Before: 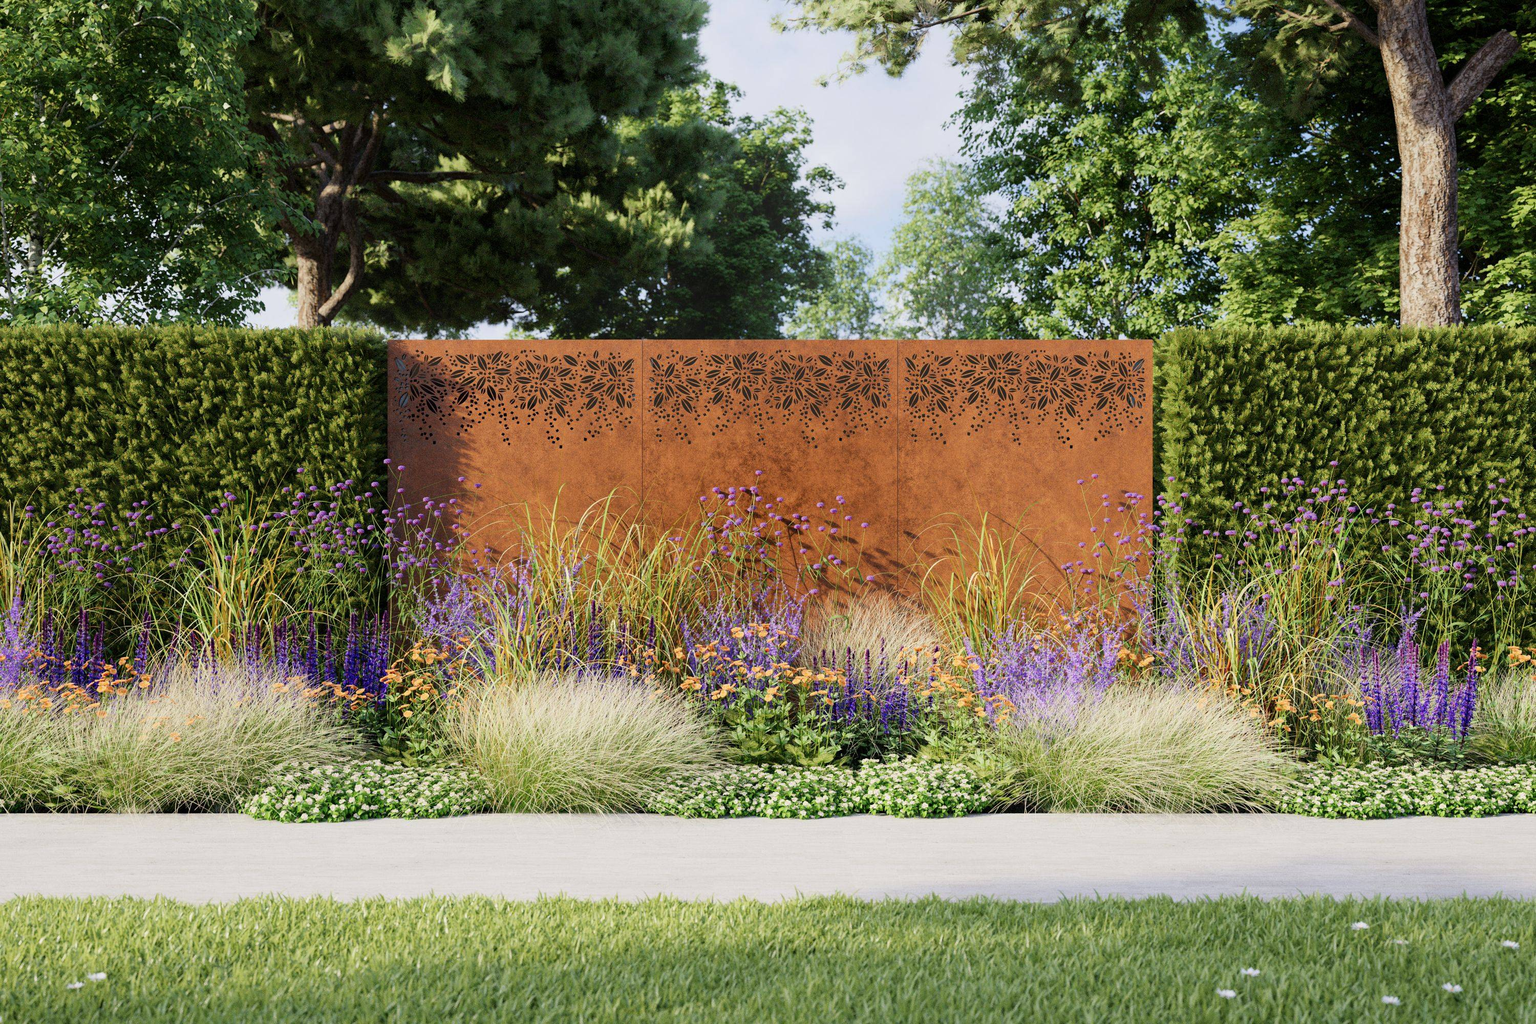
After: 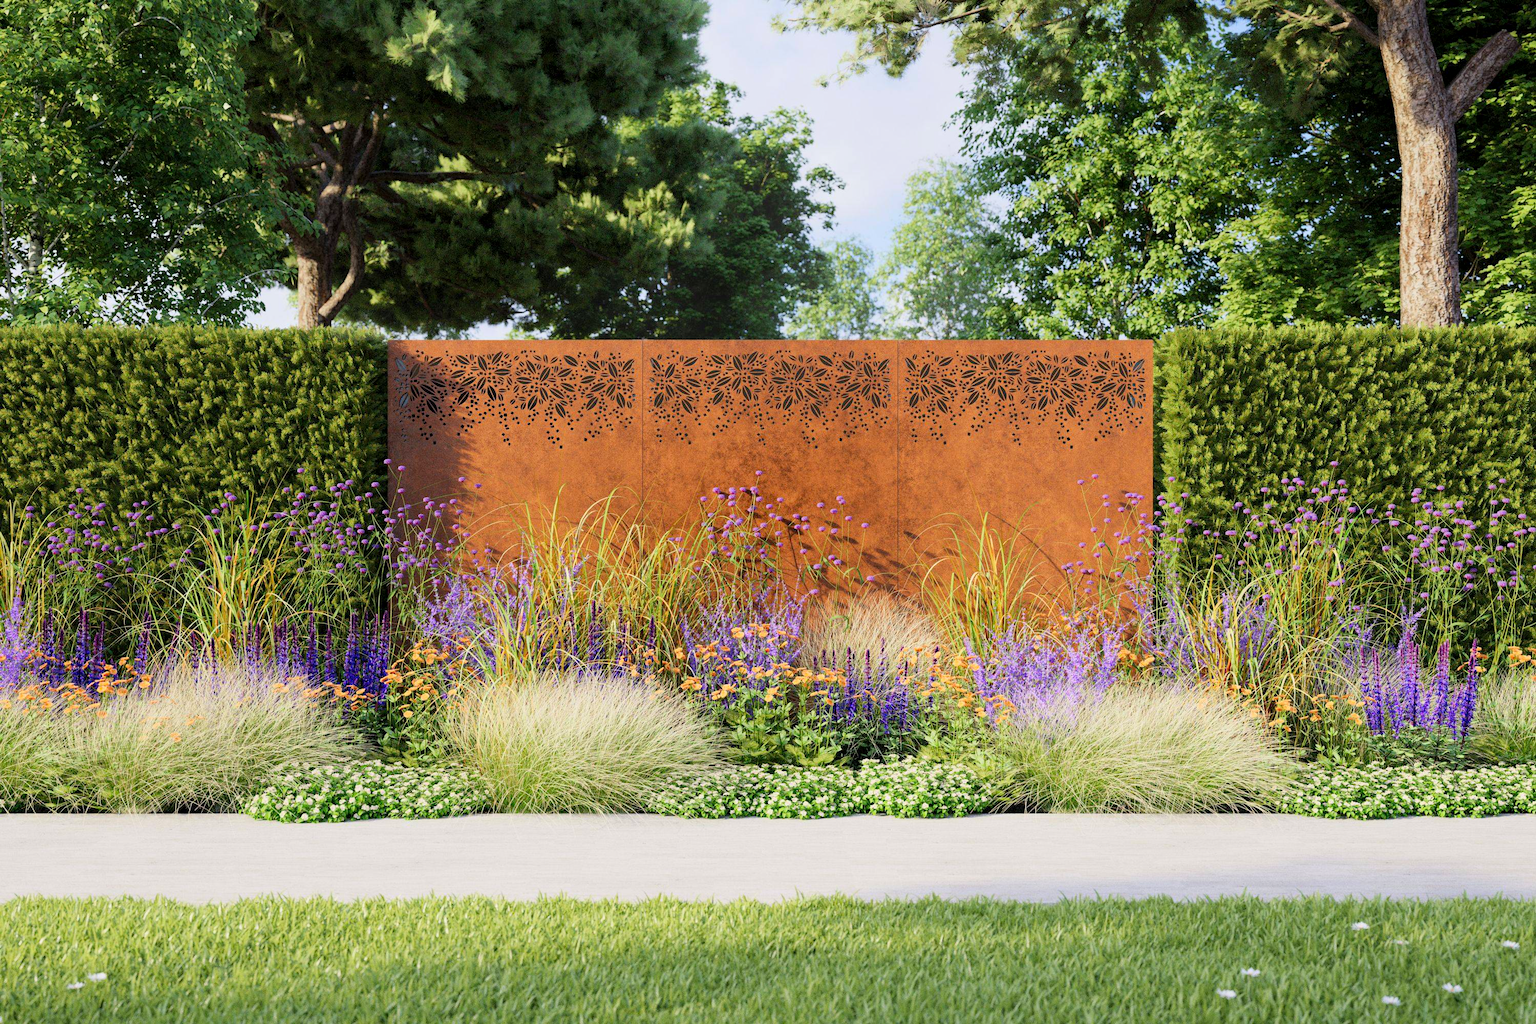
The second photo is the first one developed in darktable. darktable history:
exposure: black level correction 0.002, compensate highlight preservation false
contrast brightness saturation: contrast 0.071, brightness 0.083, saturation 0.185
